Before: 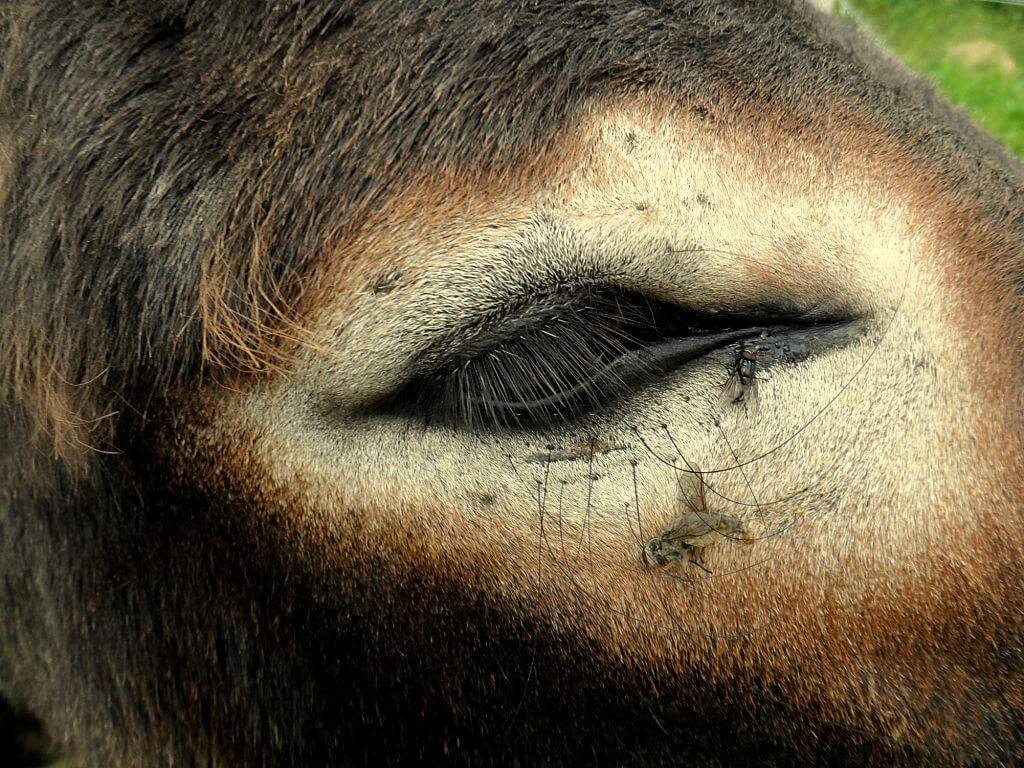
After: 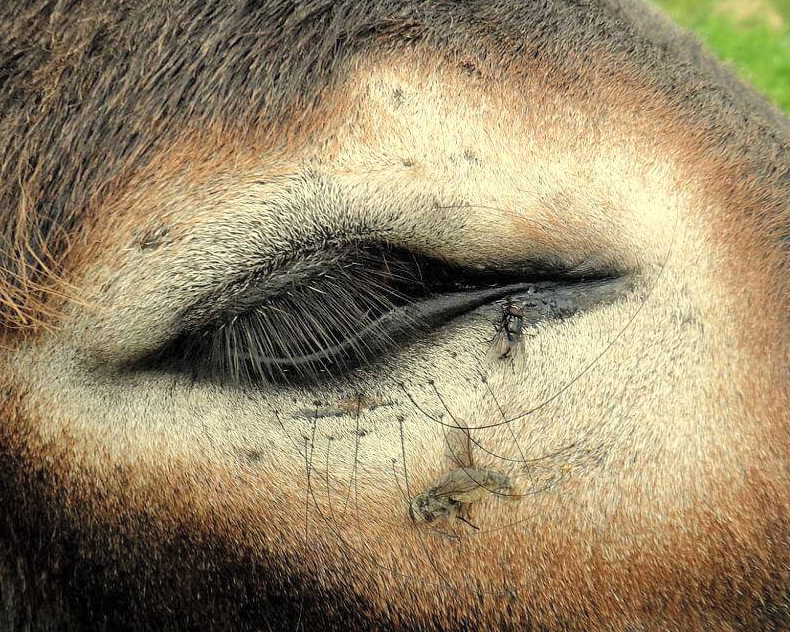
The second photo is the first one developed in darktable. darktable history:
crop: left 22.821%, top 5.84%, bottom 11.815%
contrast brightness saturation: brightness 0.148
tone equalizer: edges refinement/feathering 500, mask exposure compensation -1.57 EV, preserve details guided filter
